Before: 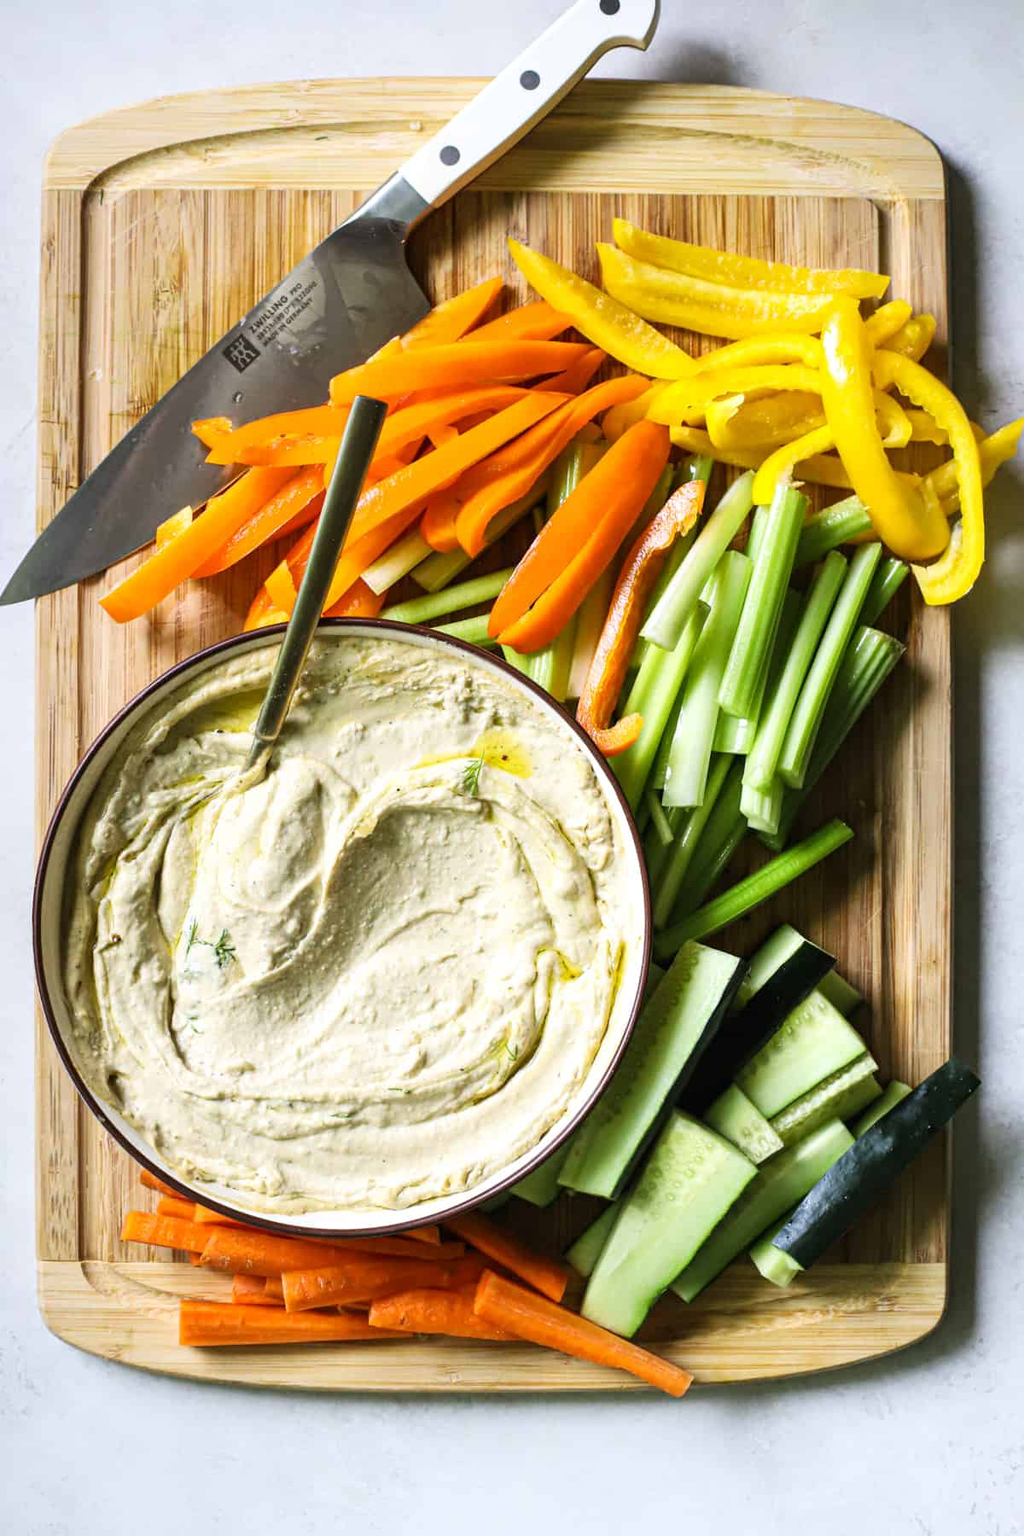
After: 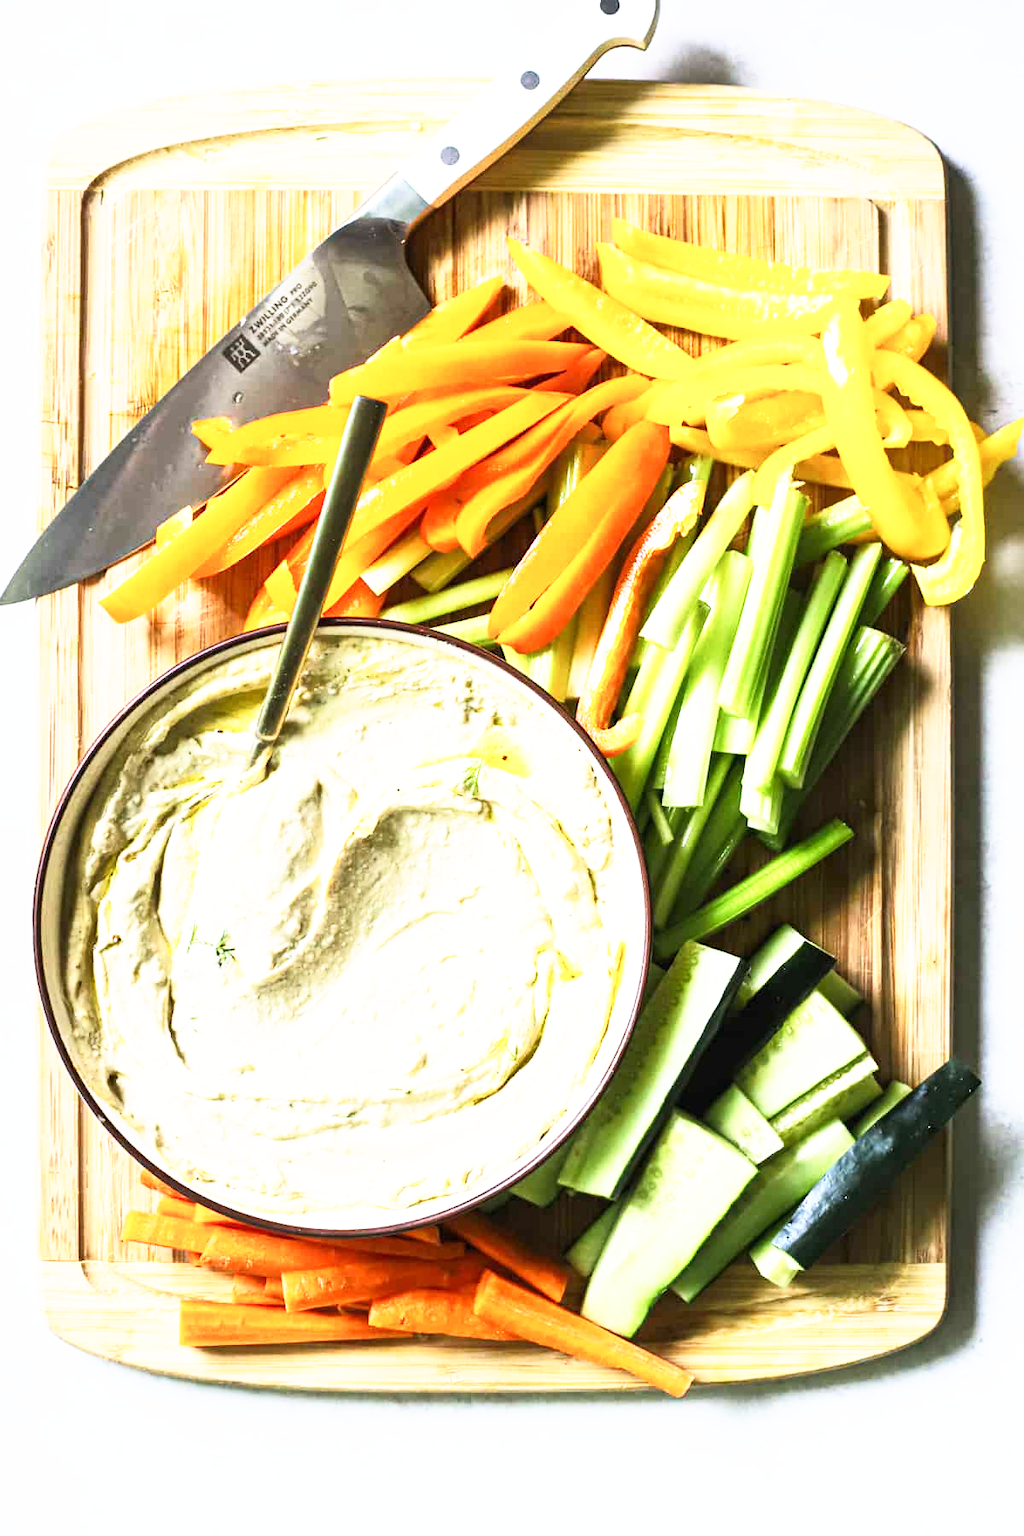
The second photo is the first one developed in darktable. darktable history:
base curve: curves: ch0 [(0, 0) (0.495, 0.917) (1, 1)], preserve colors none
shadows and highlights: shadows 0, highlights 40
